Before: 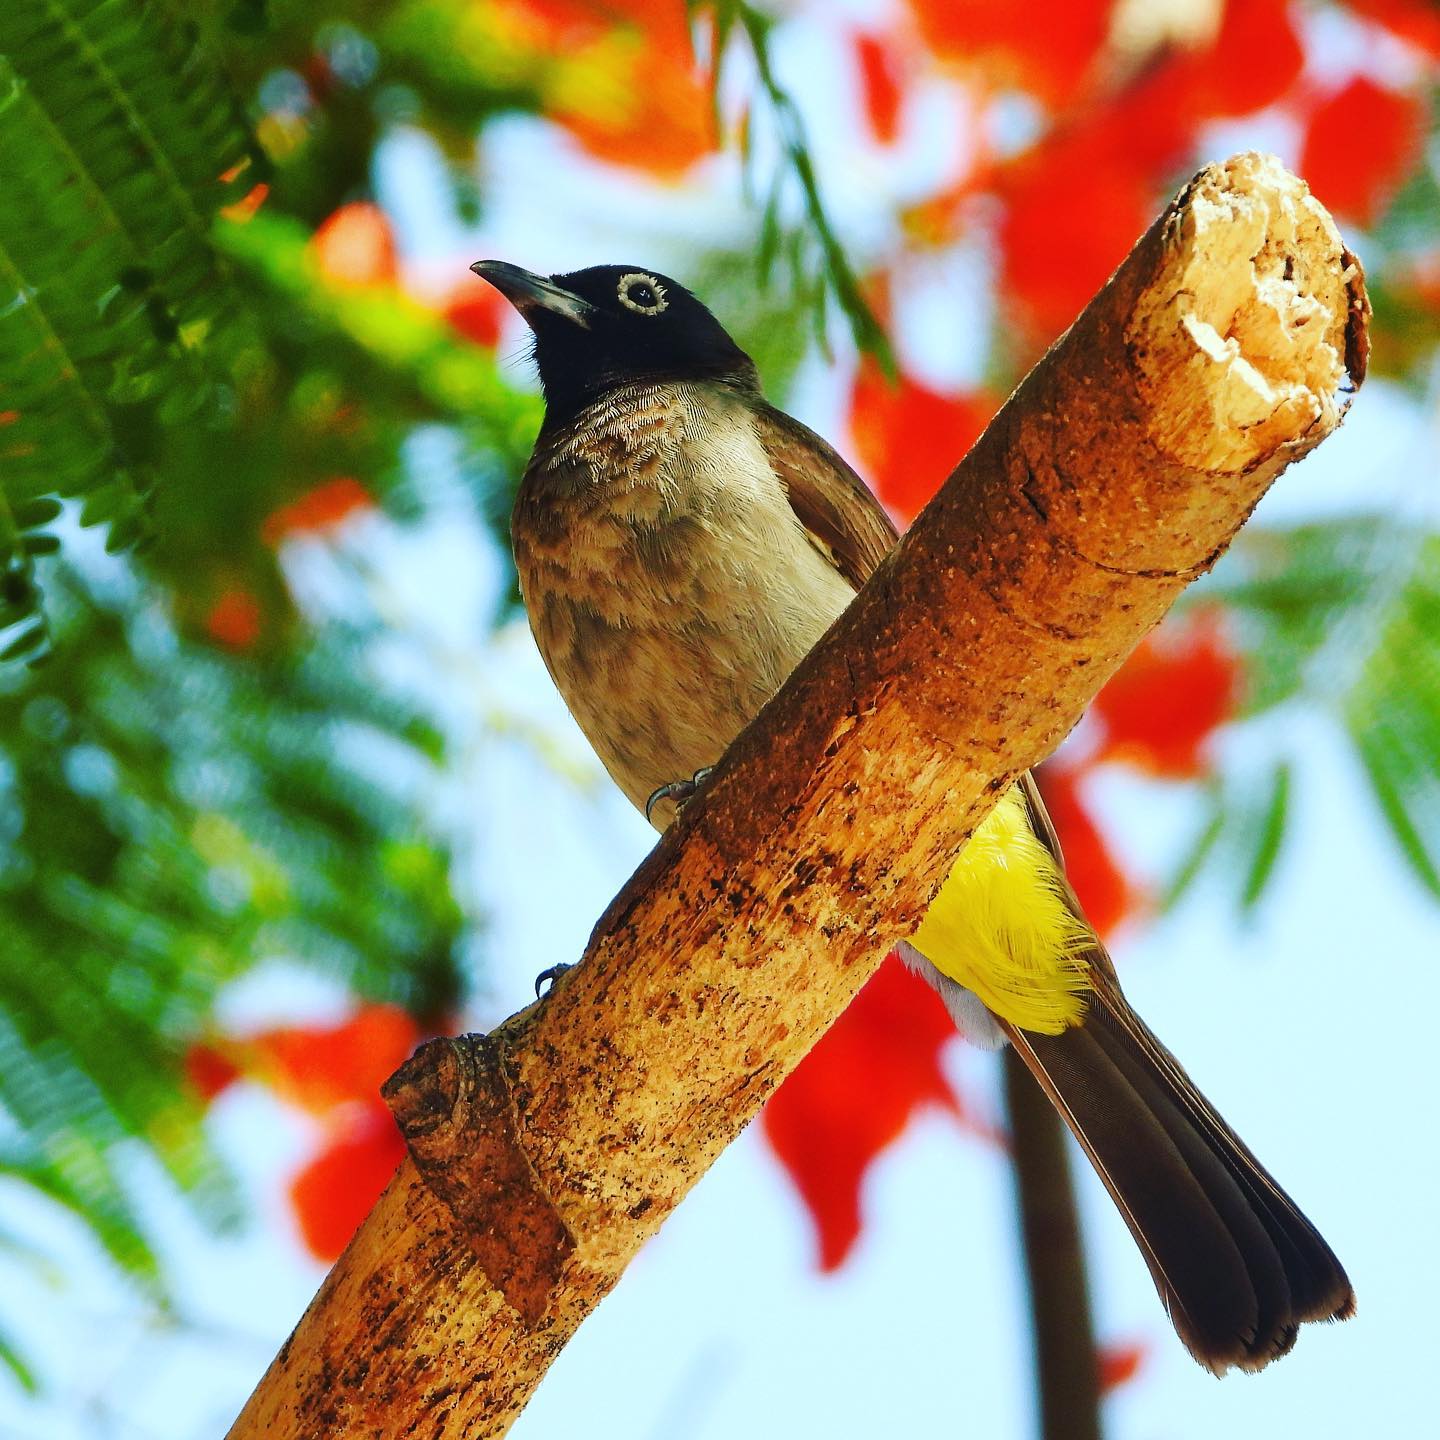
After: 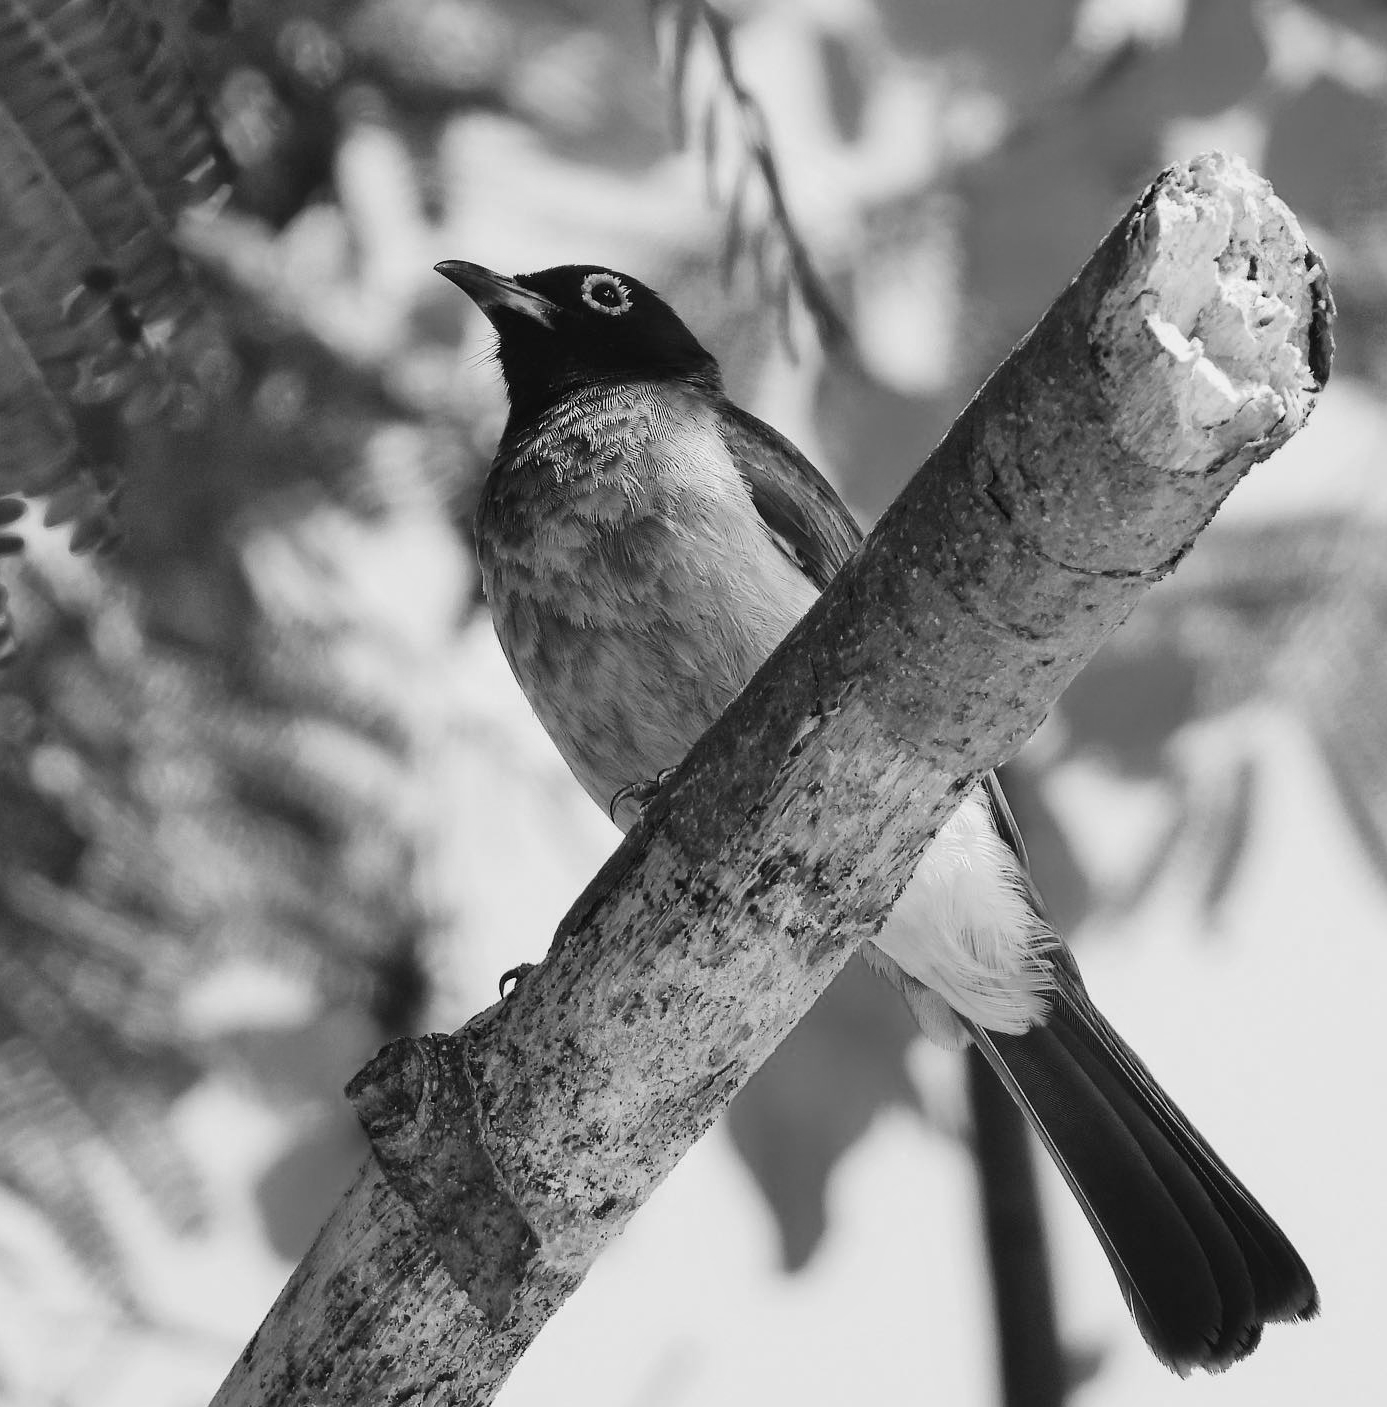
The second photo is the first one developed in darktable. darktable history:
crop and rotate: left 2.536%, right 1.107%, bottom 2.246%
monochrome: a -71.75, b 75.82
